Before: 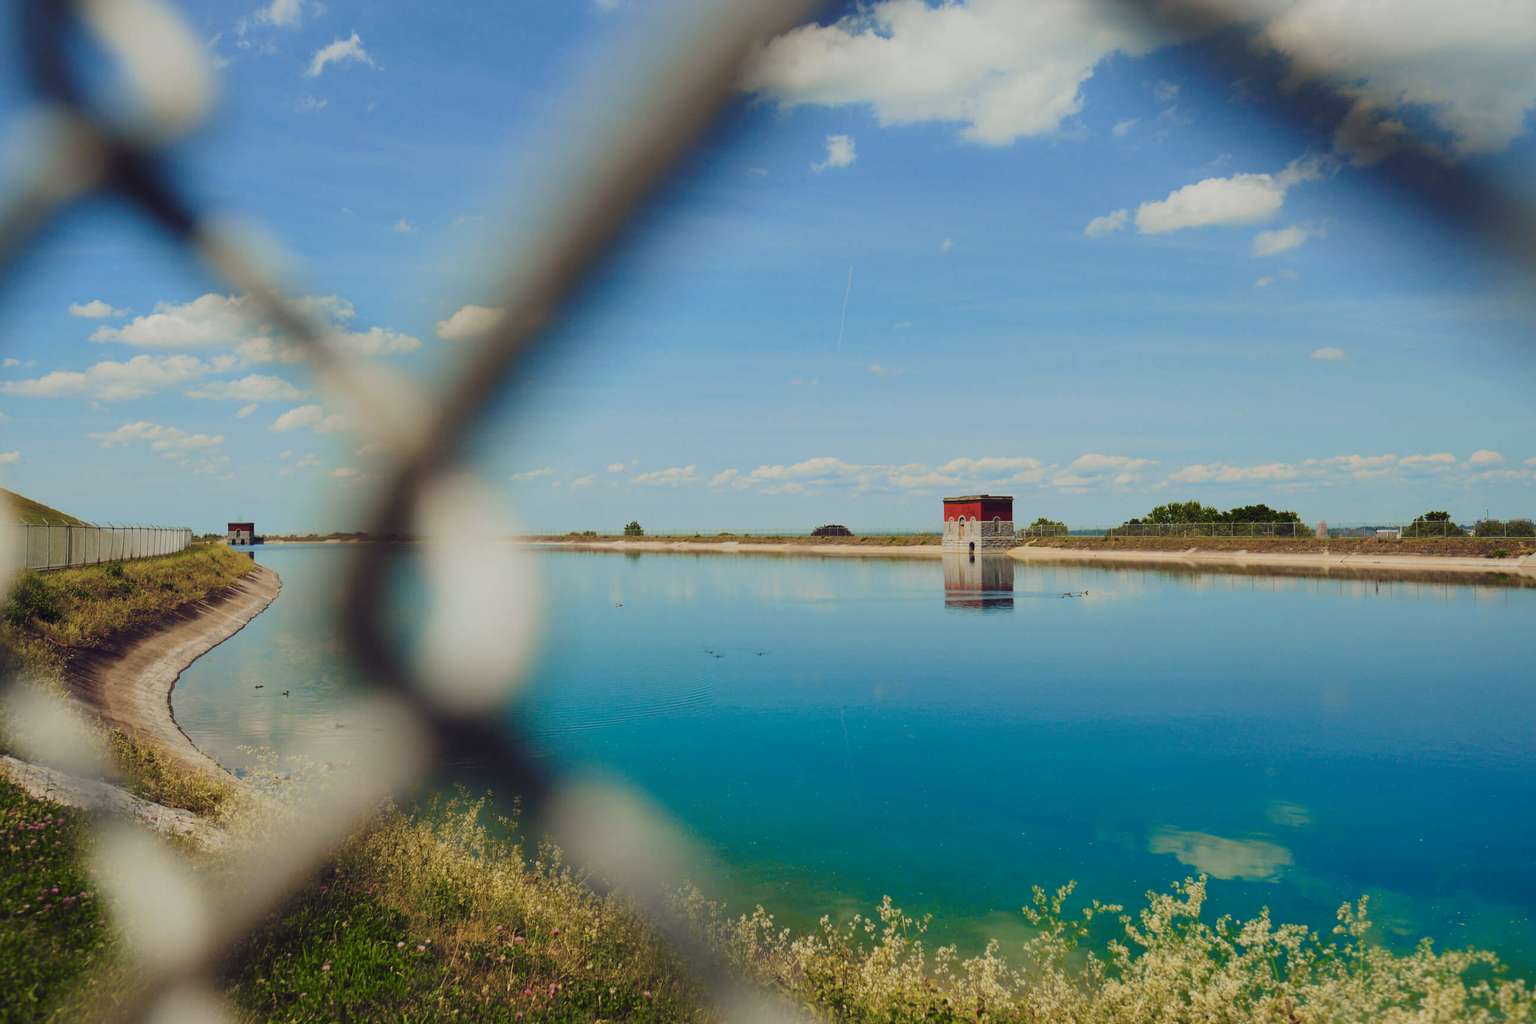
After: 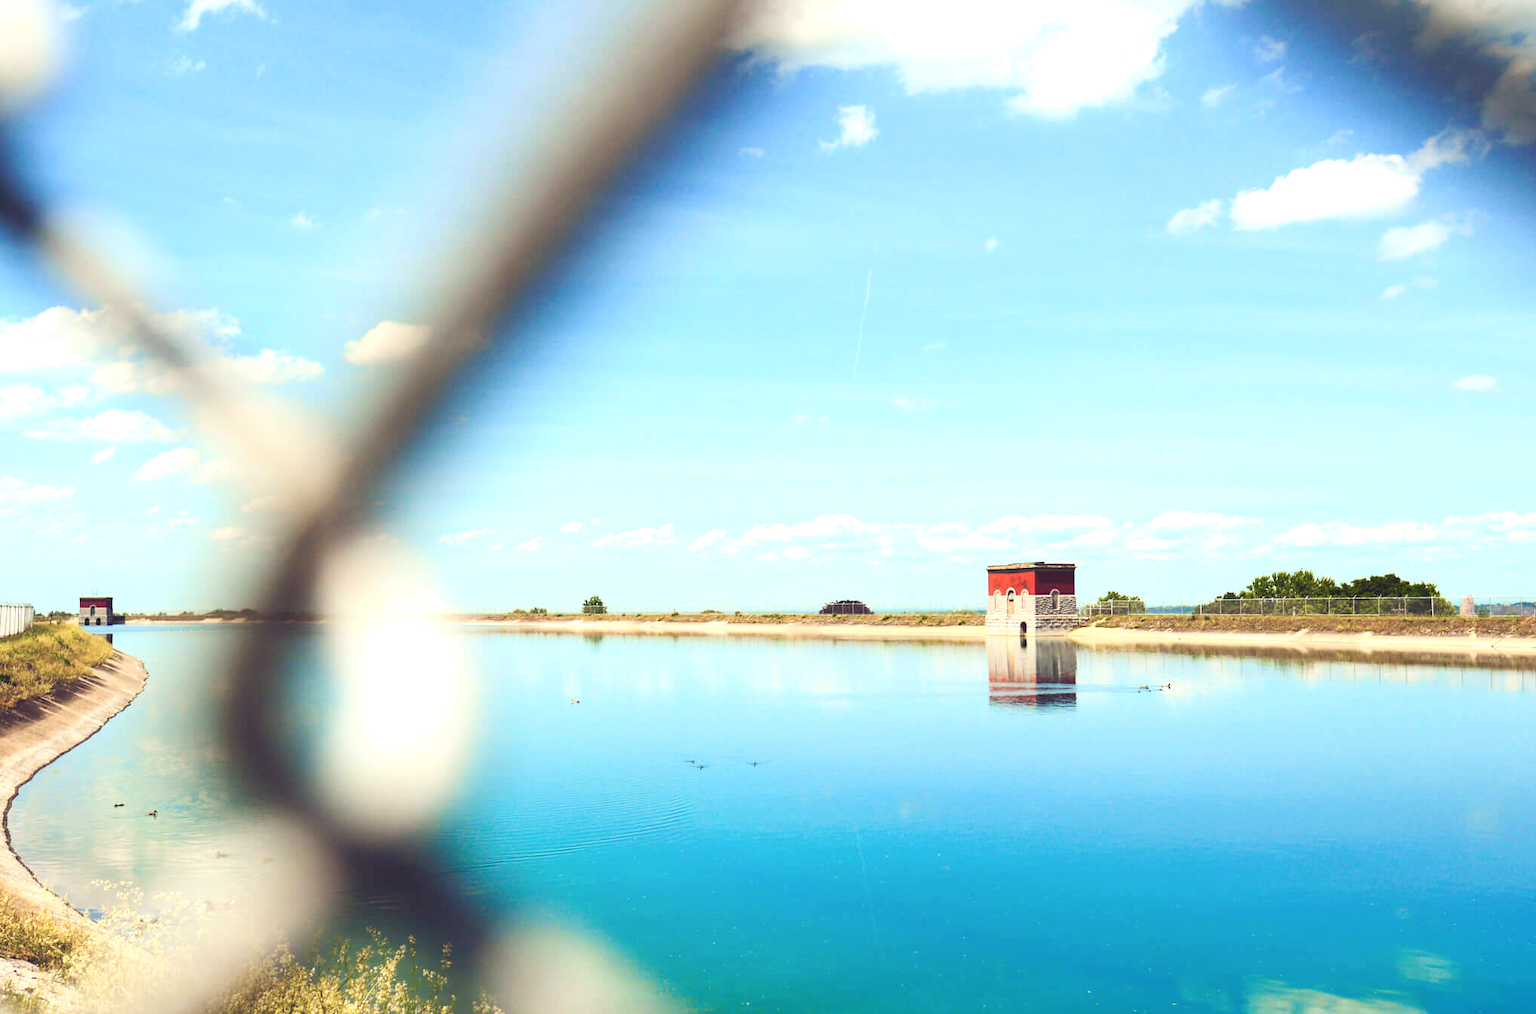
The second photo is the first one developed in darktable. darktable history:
exposure: black level correction 0, exposure 1.2 EV, compensate highlight preservation false
crop and rotate: left 10.77%, top 5.1%, right 10.41%, bottom 16.76%
shadows and highlights: shadows 0, highlights 40
